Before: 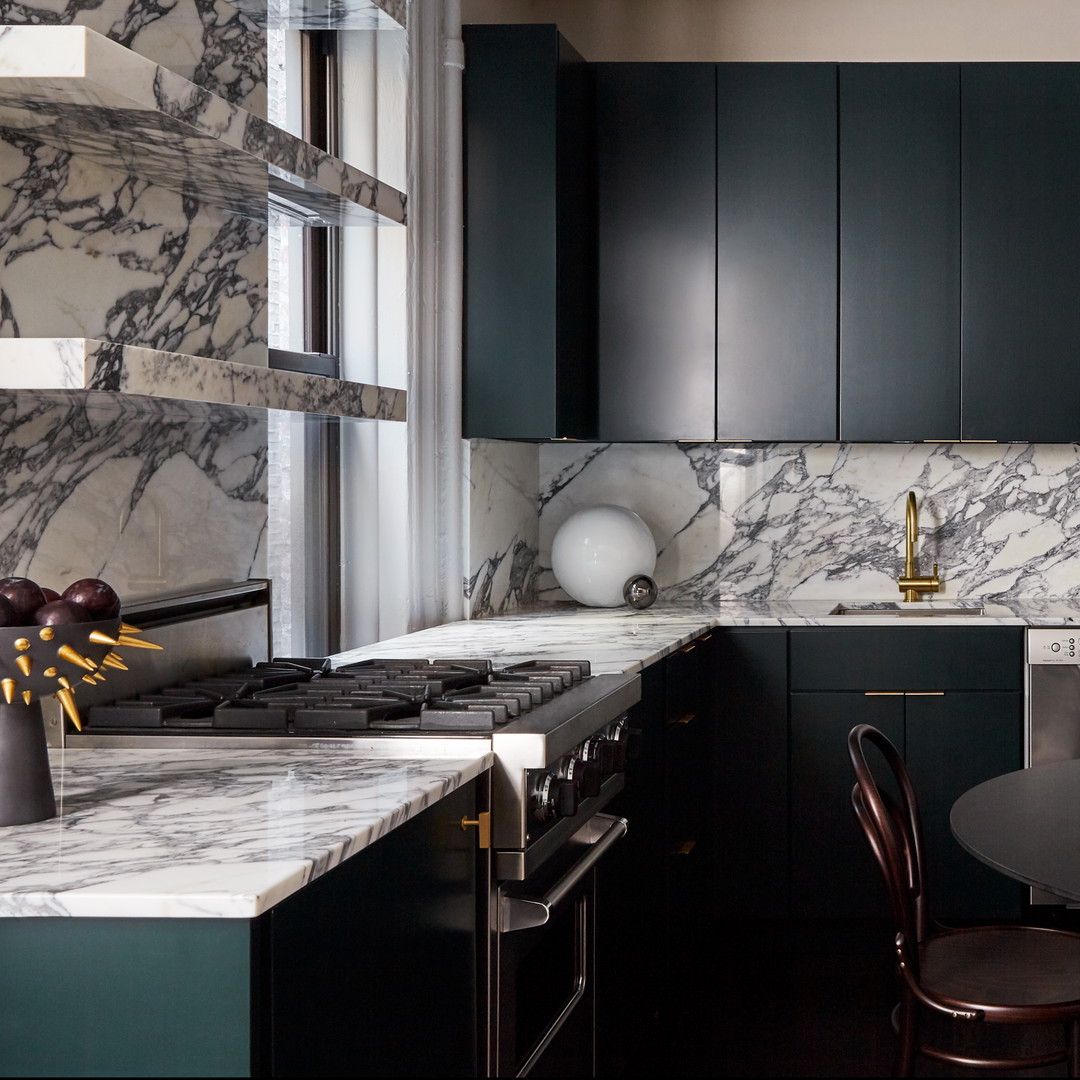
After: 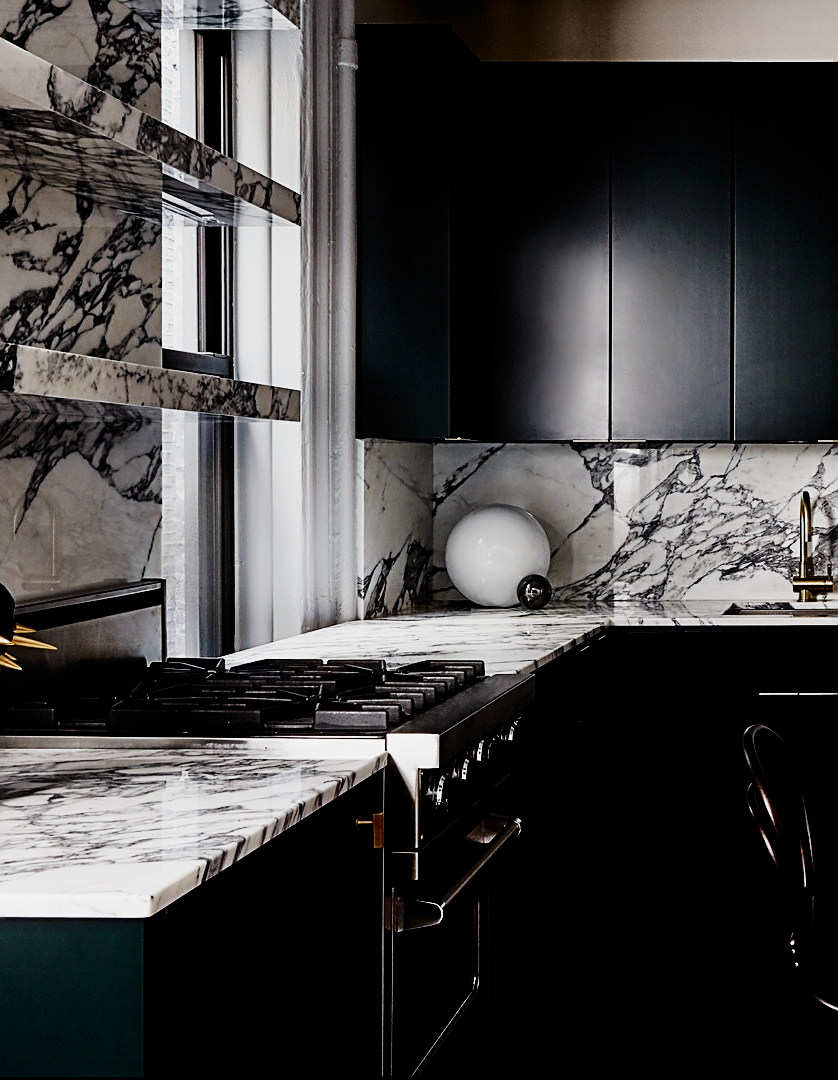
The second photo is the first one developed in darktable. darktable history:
crop: left 9.853%, right 12.516%
filmic rgb: black relative exposure -5.11 EV, white relative exposure 3.95 EV, hardness 2.91, contrast 1.387, highlights saturation mix -31.15%, add noise in highlights 0, preserve chrominance no, color science v3 (2019), use custom middle-gray values true, iterations of high-quality reconstruction 0, contrast in highlights soft
shadows and highlights: shadows -61.26, white point adjustment -5.07, highlights 59.68, highlights color adjustment 55.06%
sharpen: on, module defaults
contrast brightness saturation: contrast 0.114, saturation -0.179
exposure: exposure -0.25 EV, compensate highlight preservation false
